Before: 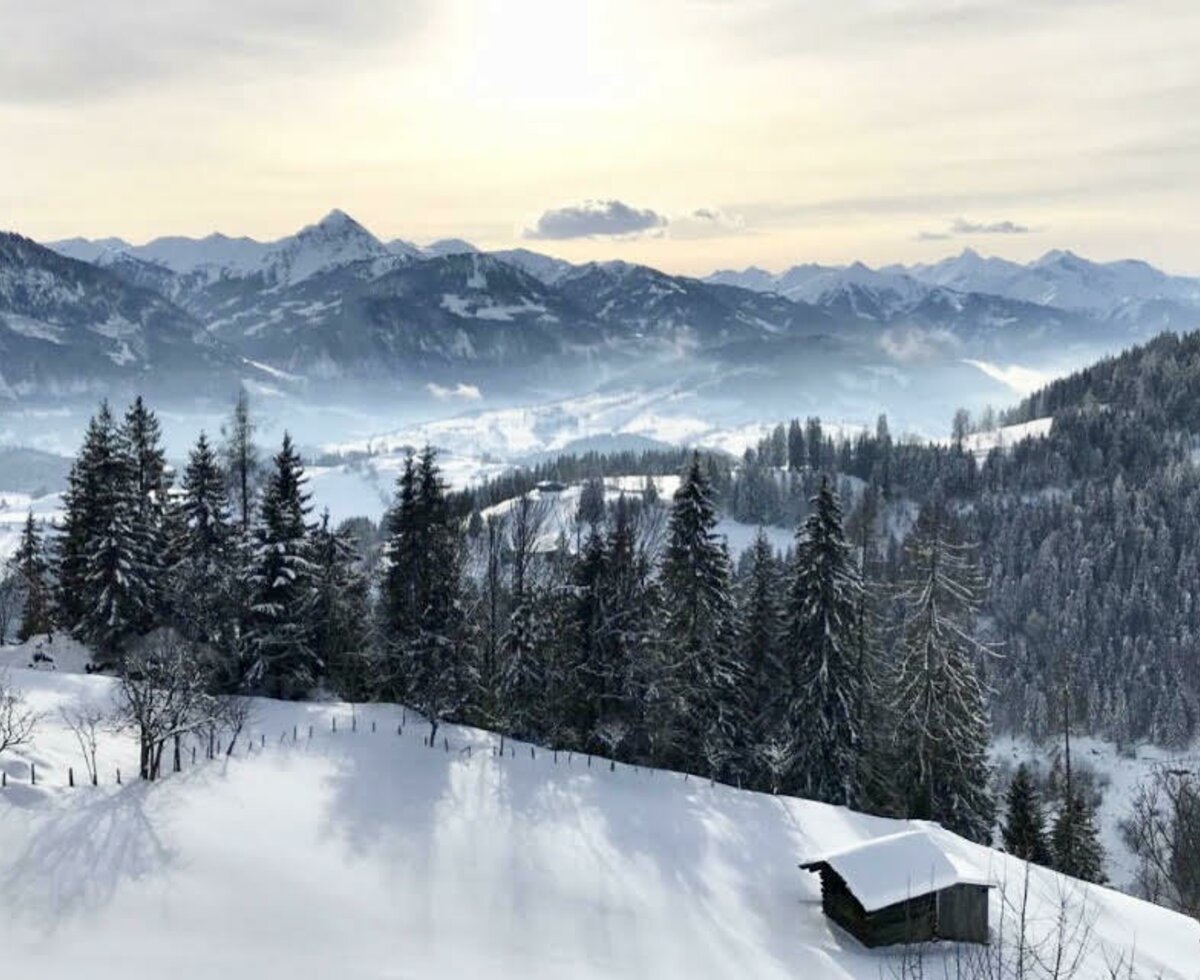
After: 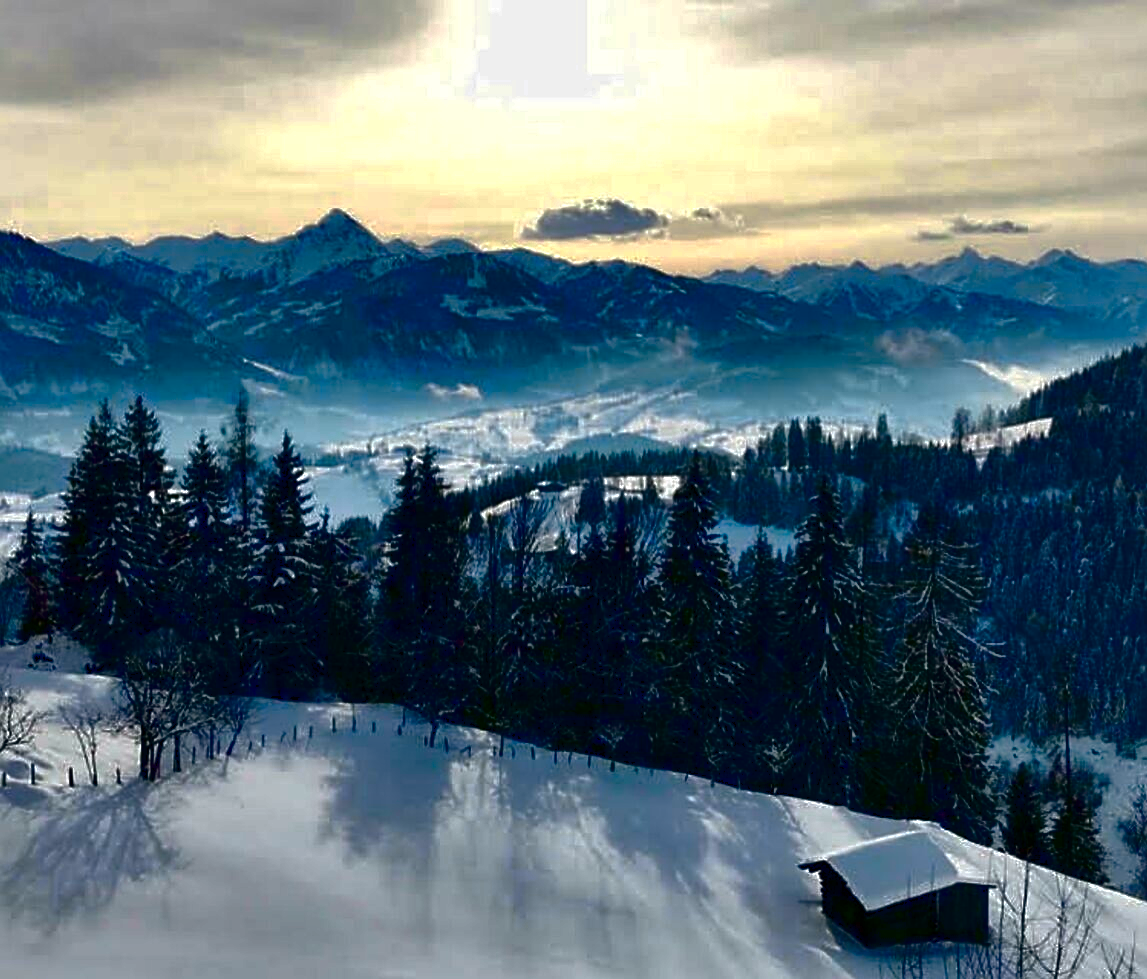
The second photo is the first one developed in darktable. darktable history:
crop: right 4.41%, bottom 0.022%
color zones: curves: ch0 [(0.018, 0.548) (0.224, 0.64) (0.425, 0.447) (0.675, 0.575) (0.732, 0.579)]; ch1 [(0.066, 0.487) (0.25, 0.5) (0.404, 0.43) (0.75, 0.421) (0.956, 0.421)]; ch2 [(0.044, 0.561) (0.215, 0.465) (0.399, 0.544) (0.465, 0.548) (0.614, 0.447) (0.724, 0.43) (0.882, 0.623) (0.956, 0.632)]
sharpen: on, module defaults
shadows and highlights: on, module defaults
contrast brightness saturation: brightness -0.994, saturation 0.983
